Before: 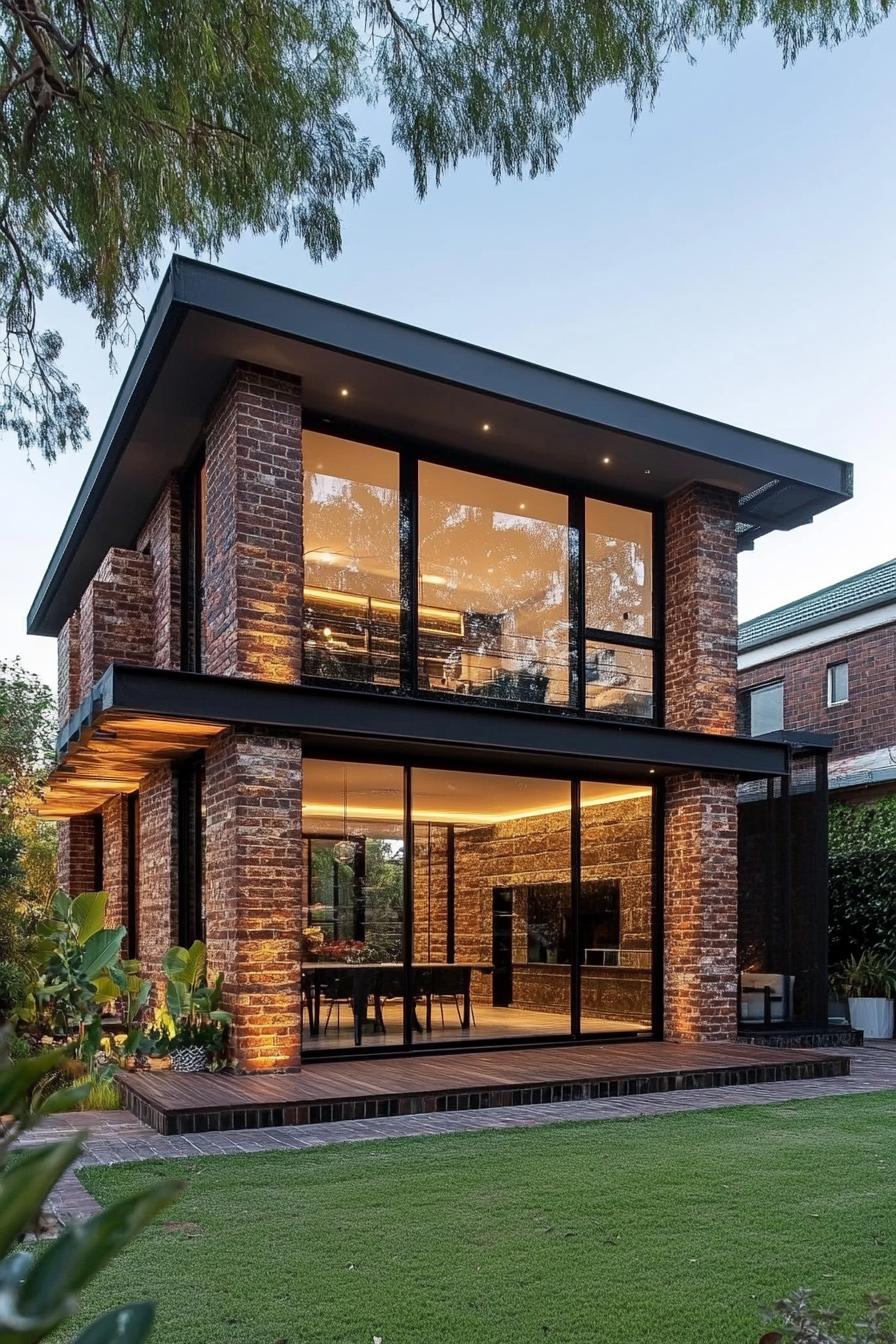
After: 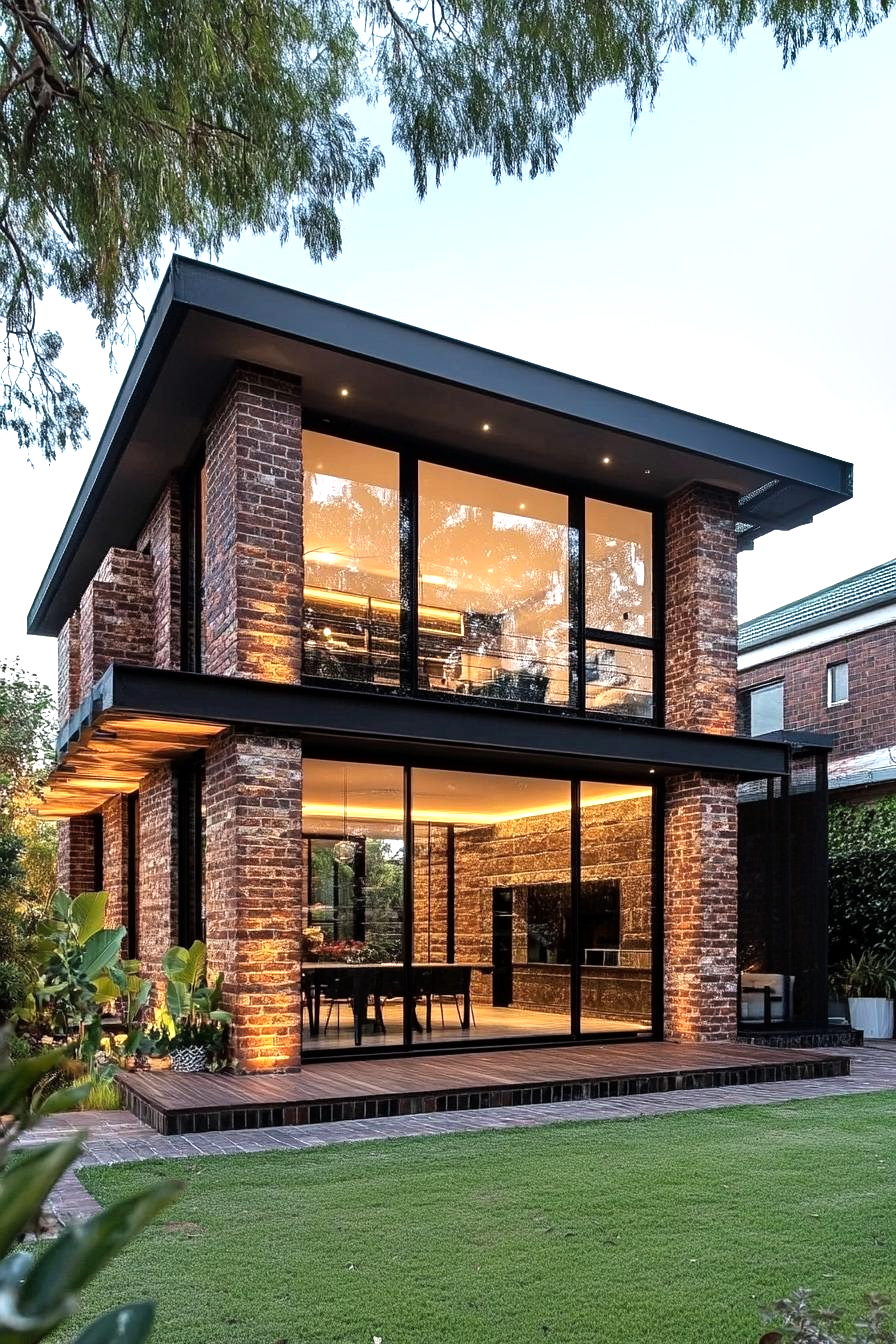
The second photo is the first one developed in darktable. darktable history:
shadows and highlights: shadows 22.8, highlights -48.76, soften with gaussian
tone equalizer: -8 EV -0.74 EV, -7 EV -0.697 EV, -6 EV -0.579 EV, -5 EV -0.396 EV, -3 EV 0.374 EV, -2 EV 0.6 EV, -1 EV 0.684 EV, +0 EV 0.777 EV
